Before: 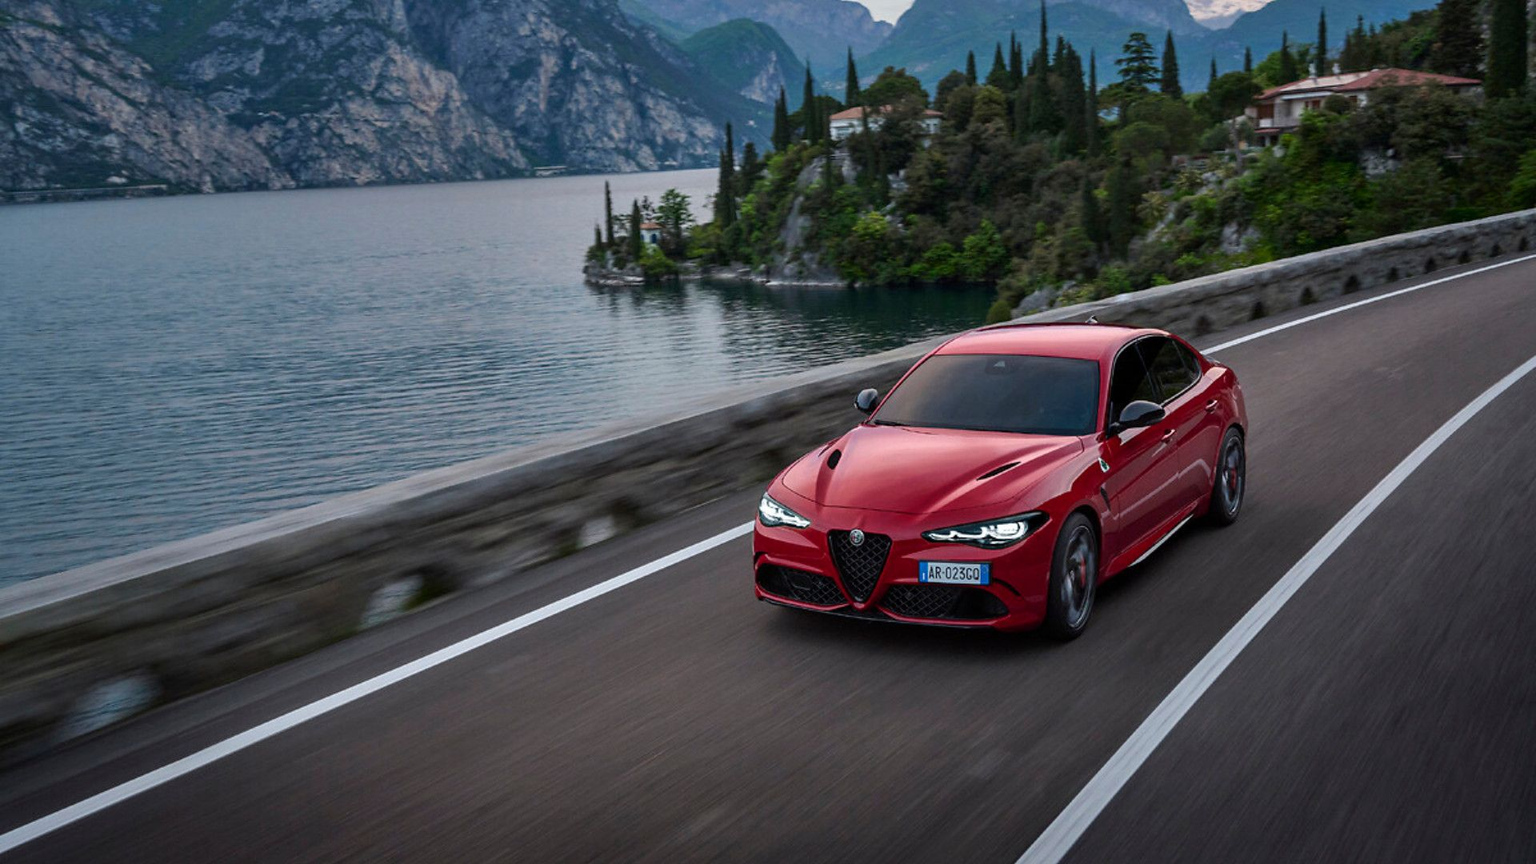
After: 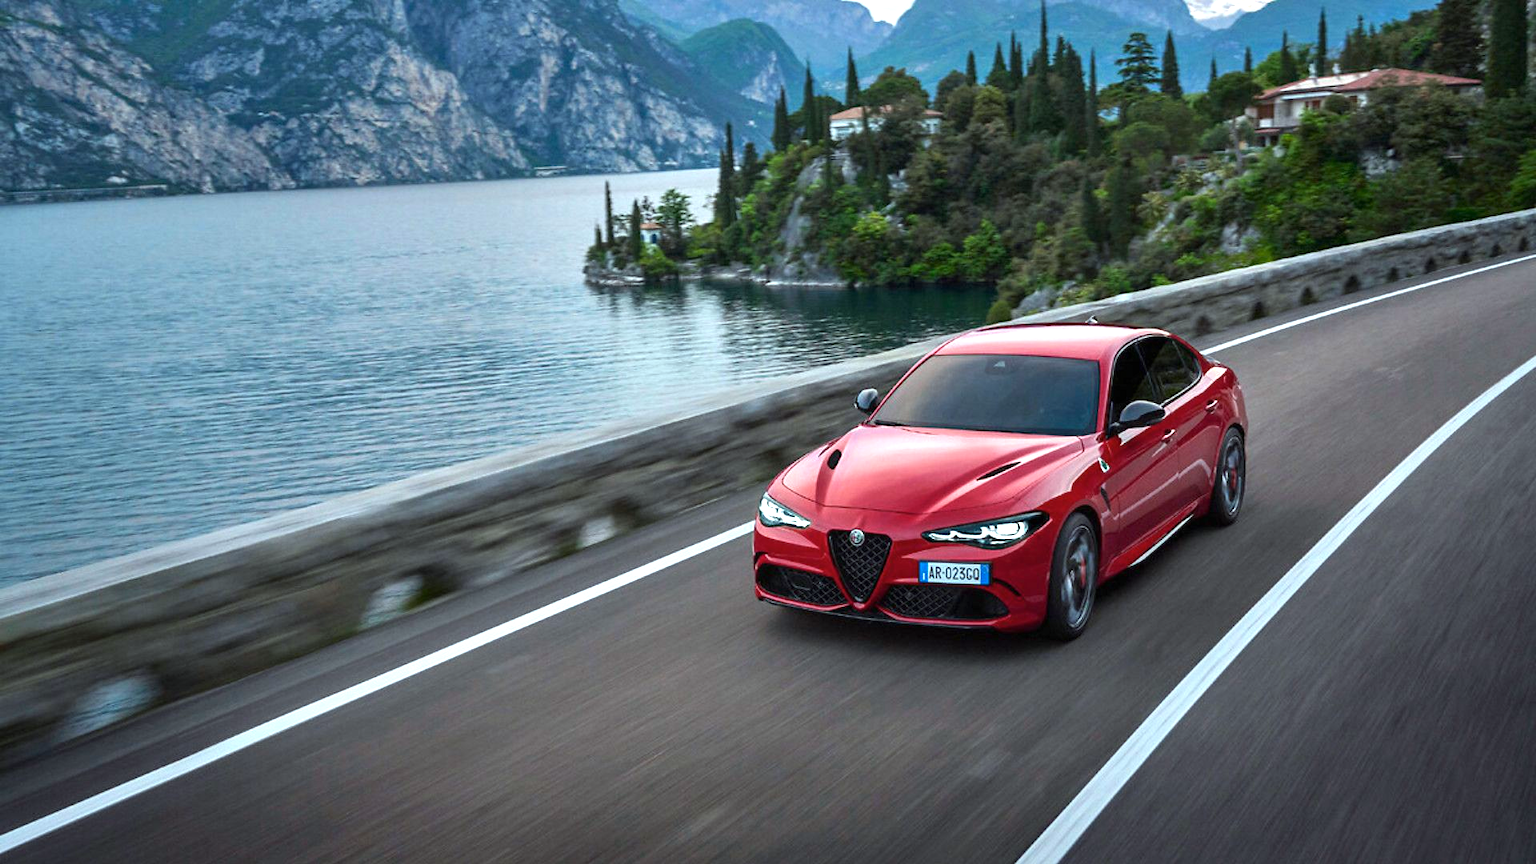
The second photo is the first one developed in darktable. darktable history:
tone equalizer: on, module defaults
white balance: red 0.988, blue 1.017
color correction: highlights a* -6.69, highlights b* 0.49
exposure: black level correction 0, exposure 1 EV, compensate exposure bias true, compensate highlight preservation false
